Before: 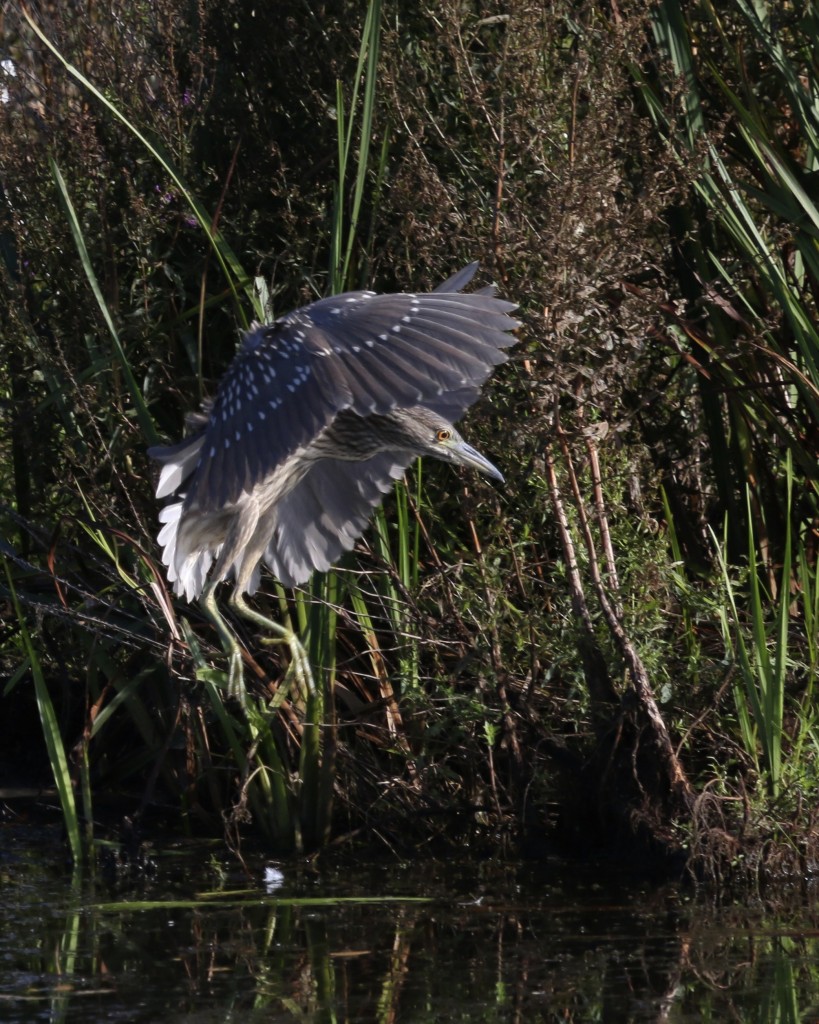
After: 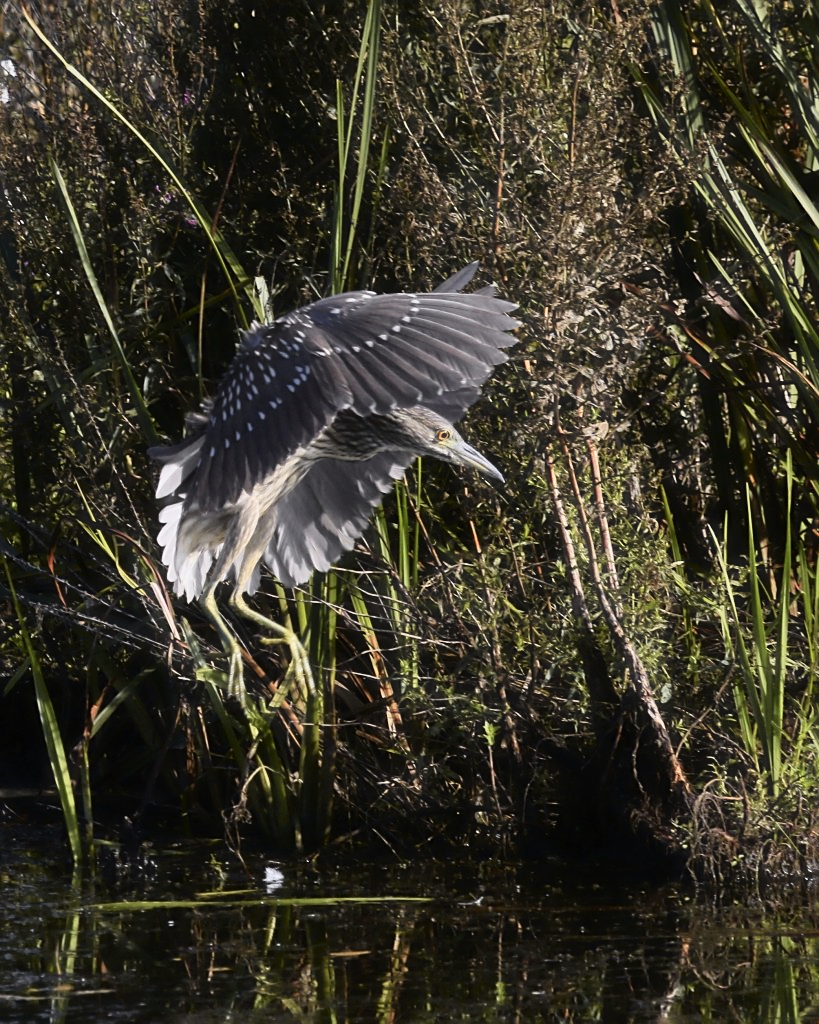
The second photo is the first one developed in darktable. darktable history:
sharpen: on, module defaults
tone curve: curves: ch0 [(0, 0.005) (0.103, 0.081) (0.196, 0.197) (0.391, 0.469) (0.491, 0.585) (0.638, 0.751) (0.822, 0.886) (0.997, 0.959)]; ch1 [(0, 0) (0.172, 0.123) (0.324, 0.253) (0.396, 0.388) (0.474, 0.479) (0.499, 0.498) (0.529, 0.528) (0.579, 0.614) (0.633, 0.677) (0.812, 0.856) (1, 1)]; ch2 [(0, 0) (0.411, 0.424) (0.459, 0.478) (0.5, 0.501) (0.517, 0.526) (0.553, 0.583) (0.609, 0.646) (0.708, 0.768) (0.839, 0.916) (1, 1)], color space Lab, independent channels, preserve colors none
haze removal: strength -0.1, adaptive false
